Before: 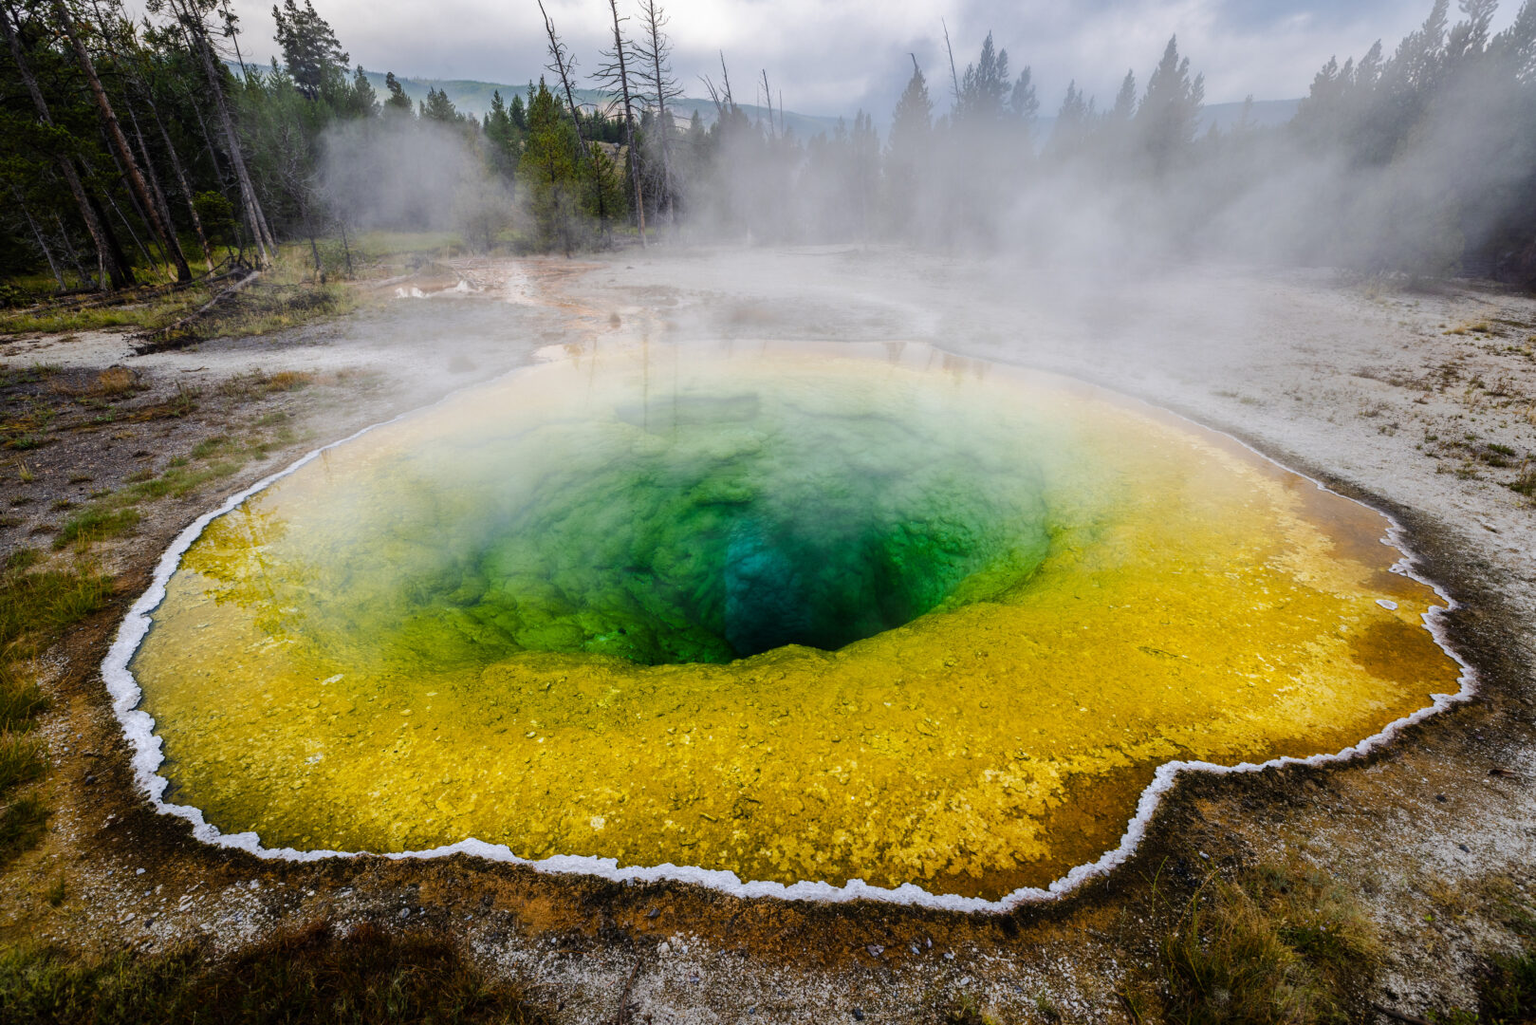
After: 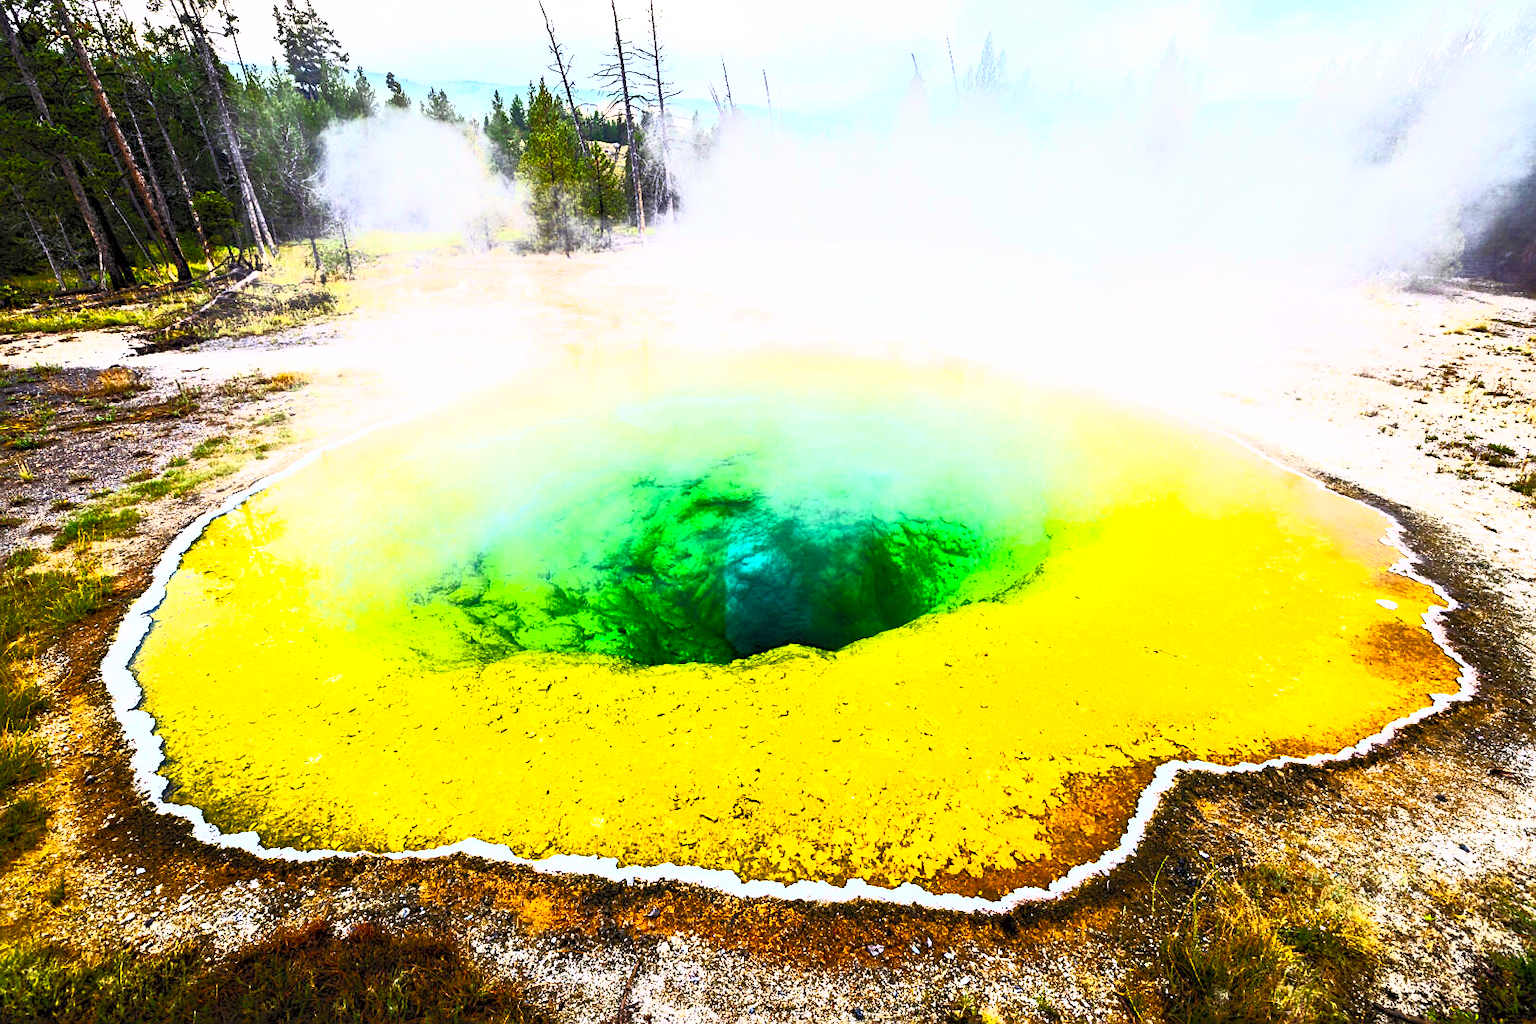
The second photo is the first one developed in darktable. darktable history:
contrast brightness saturation: contrast 0.989, brightness 0.995, saturation 0.995
exposure: black level correction 0.001, exposure 0.499 EV, compensate exposure bias true, compensate highlight preservation false
sharpen: on, module defaults
contrast equalizer: octaves 7, y [[0.5, 0.488, 0.462, 0.461, 0.491, 0.5], [0.5 ×6], [0.5 ×6], [0 ×6], [0 ×6]], mix -0.999
